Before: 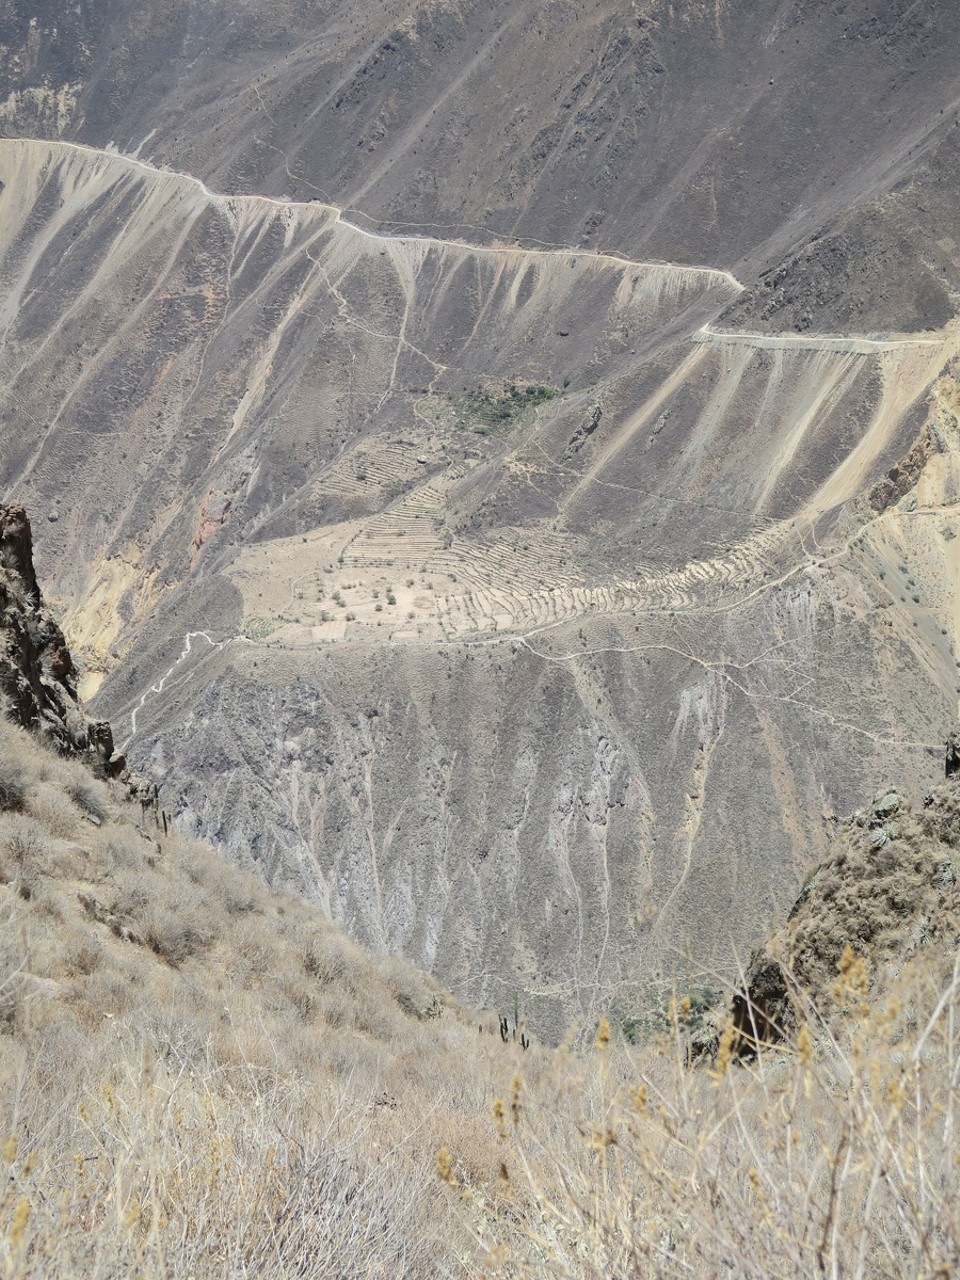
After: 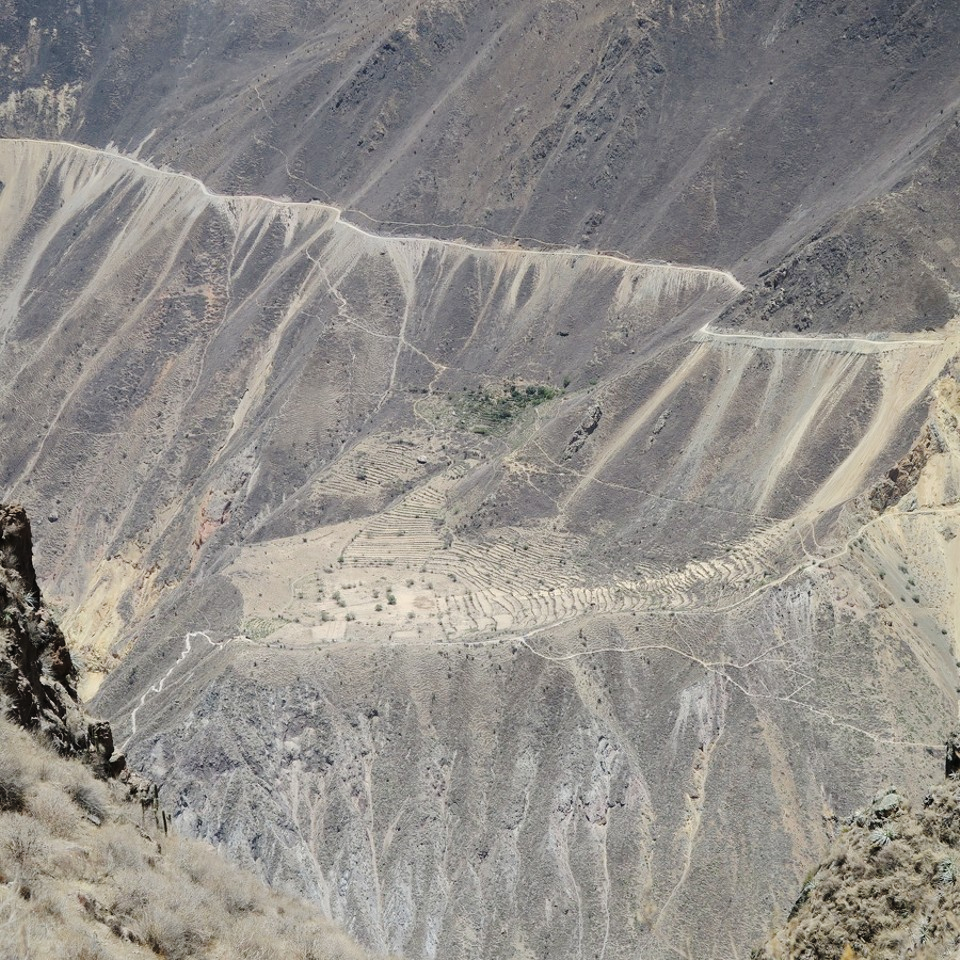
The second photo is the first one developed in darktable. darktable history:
tone curve: curves: ch0 [(0, 0) (0.003, 0.002) (0.011, 0.009) (0.025, 0.02) (0.044, 0.034) (0.069, 0.046) (0.1, 0.062) (0.136, 0.083) (0.177, 0.119) (0.224, 0.162) (0.277, 0.216) (0.335, 0.282) (0.399, 0.365) (0.468, 0.457) (0.543, 0.541) (0.623, 0.624) (0.709, 0.713) (0.801, 0.797) (0.898, 0.889) (1, 1)], preserve colors none
crop: bottom 24.967%
